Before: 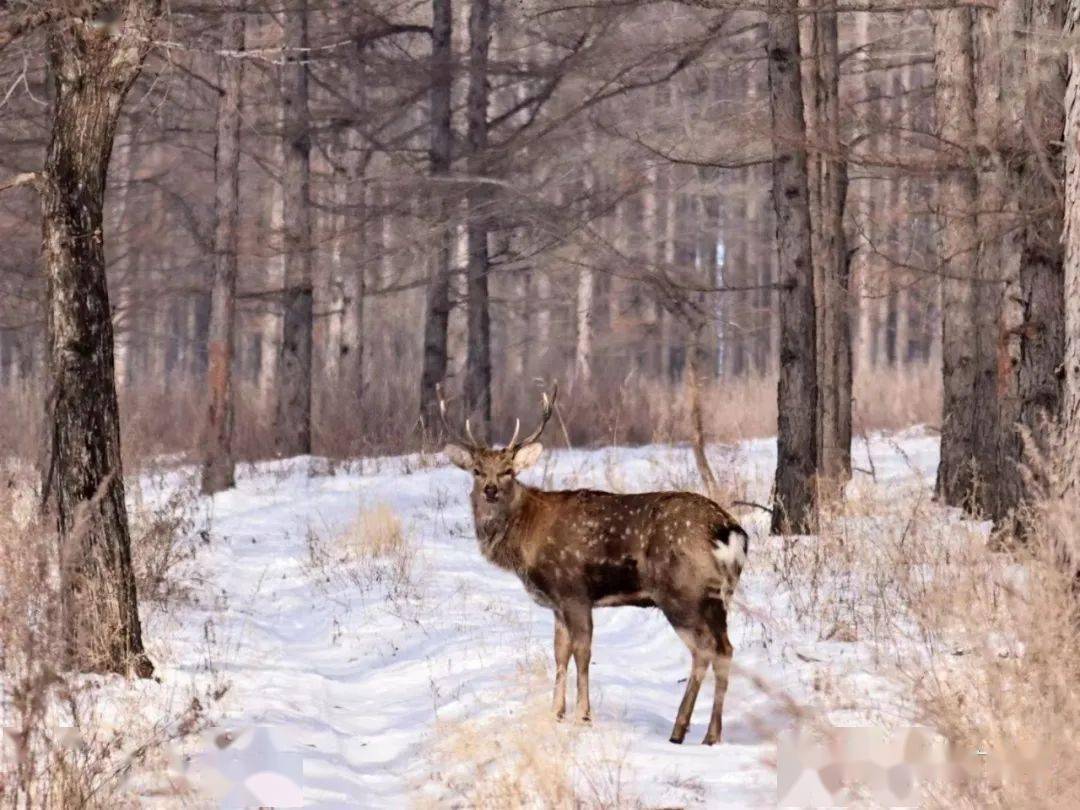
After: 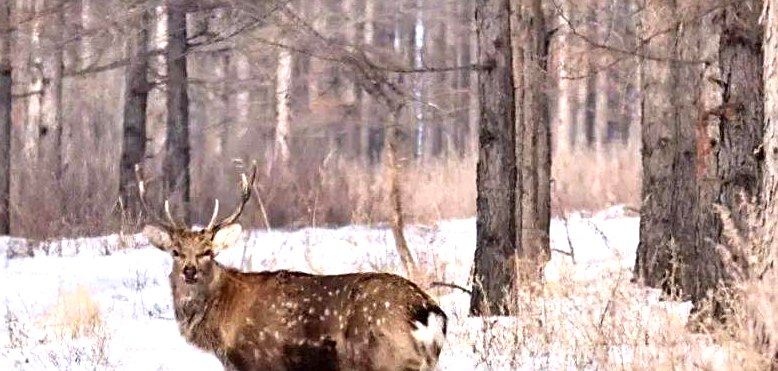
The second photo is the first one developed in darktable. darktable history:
exposure: black level correction 0, exposure 0.7 EV, compensate exposure bias true, compensate highlight preservation false
crop and rotate: left 27.938%, top 27.046%, bottom 27.046%
sharpen: amount 0.478
